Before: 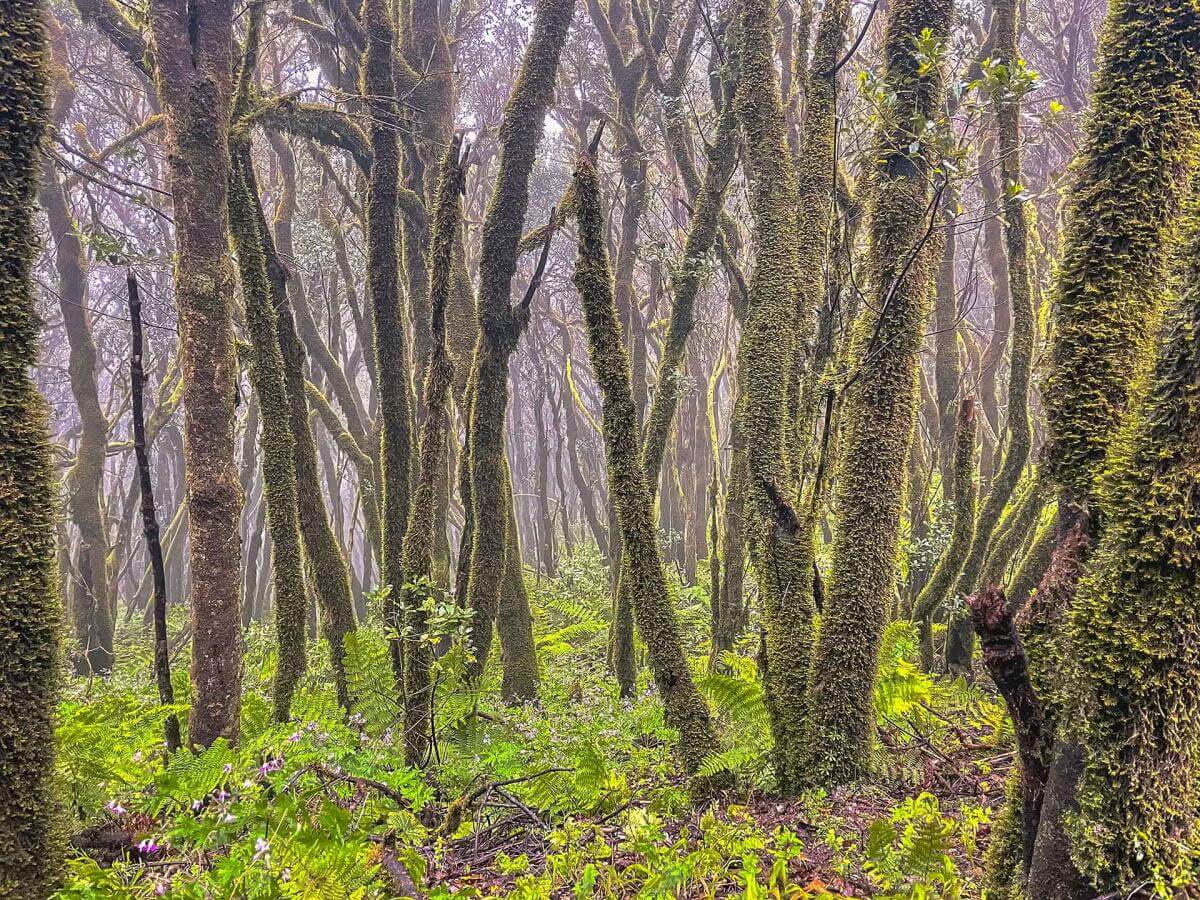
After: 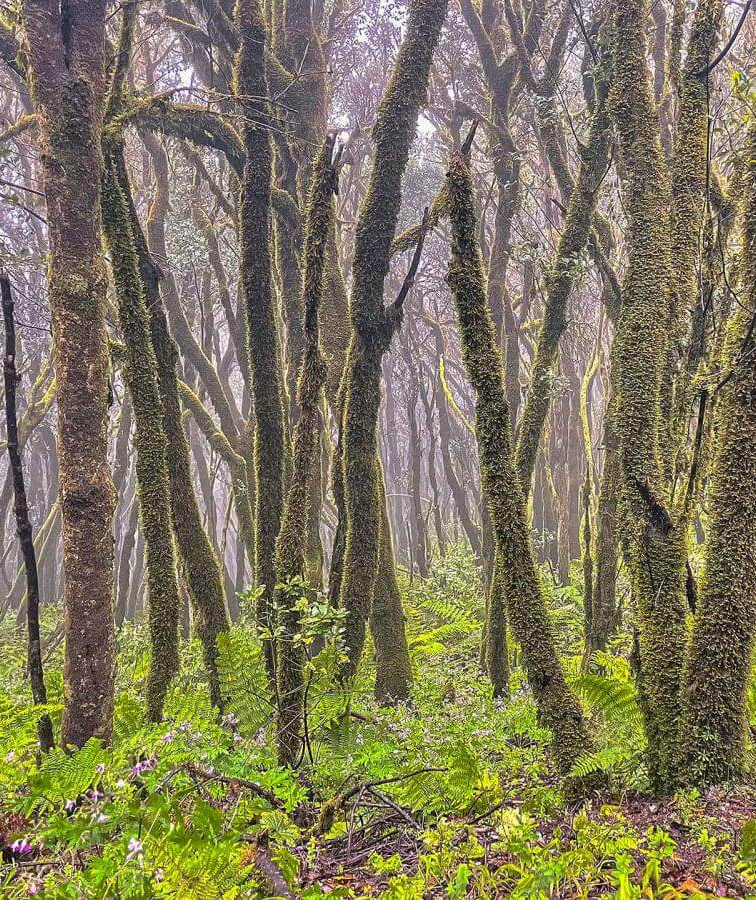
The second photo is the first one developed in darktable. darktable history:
crop: left 10.62%, right 26.341%
